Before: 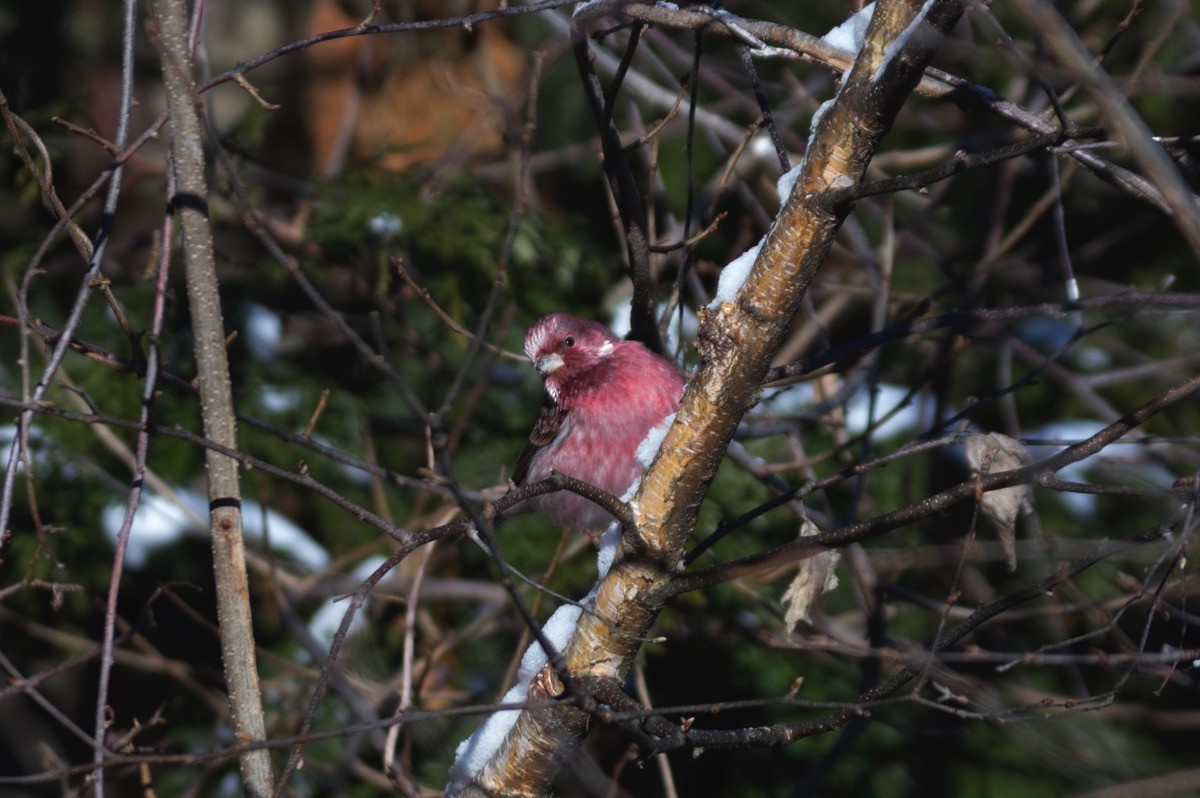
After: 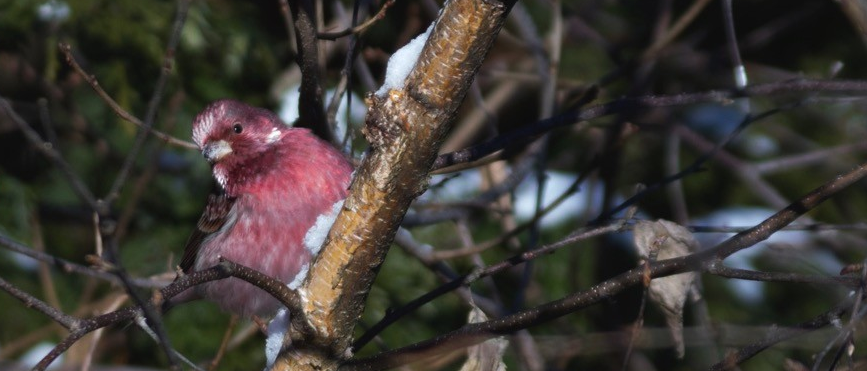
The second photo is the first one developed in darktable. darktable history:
crop and rotate: left 27.747%, top 26.885%, bottom 26.59%
